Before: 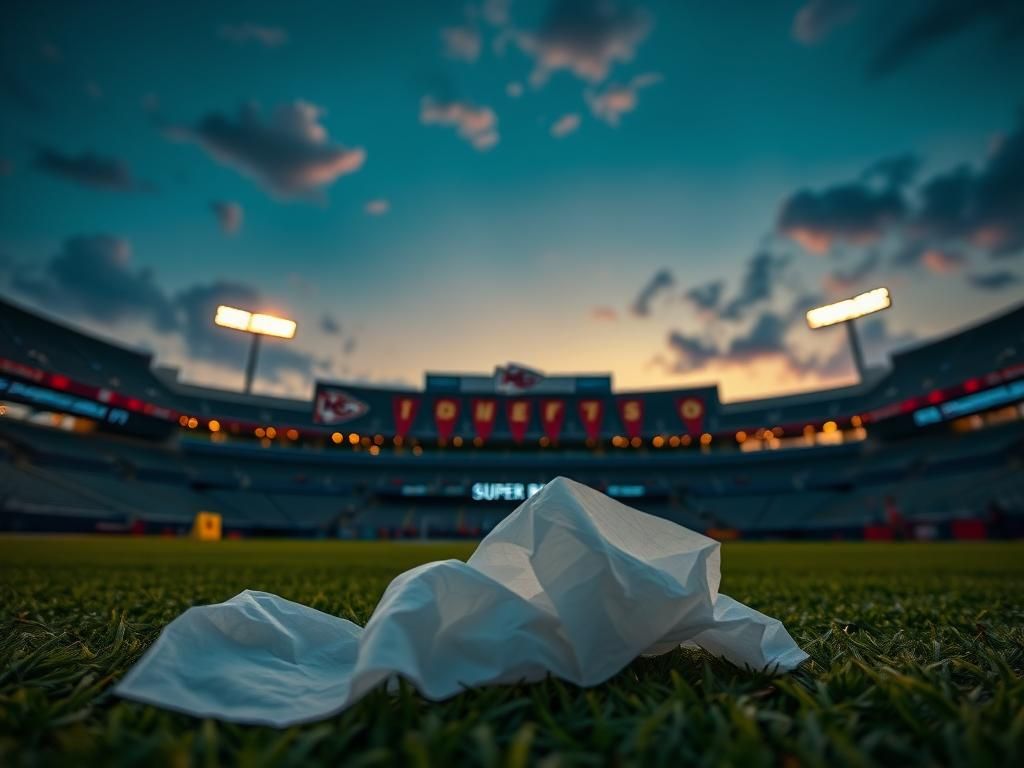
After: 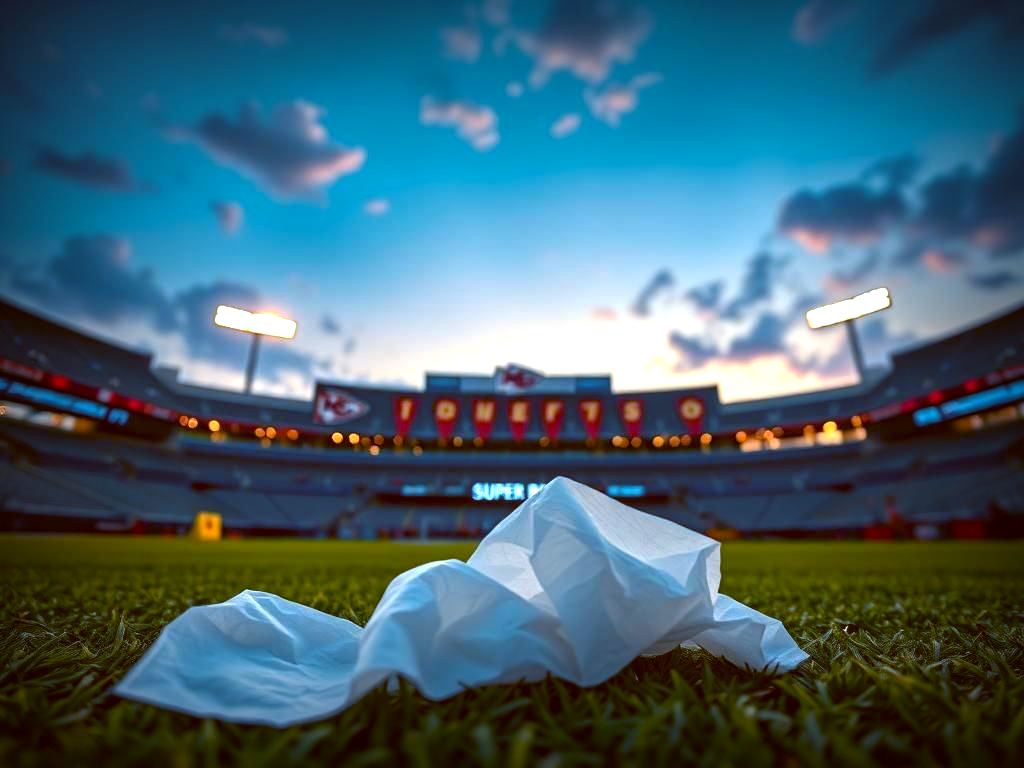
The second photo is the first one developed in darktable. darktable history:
color balance: lift [1, 1.015, 1.004, 0.985], gamma [1, 0.958, 0.971, 1.042], gain [1, 0.956, 0.977, 1.044]
vignetting: fall-off start 53.2%, brightness -0.594, saturation 0, automatic ratio true, width/height ratio 1.313, shape 0.22, unbound false
white balance: red 0.926, green 1.003, blue 1.133
exposure: exposure 1.25 EV, compensate exposure bias true, compensate highlight preservation false
